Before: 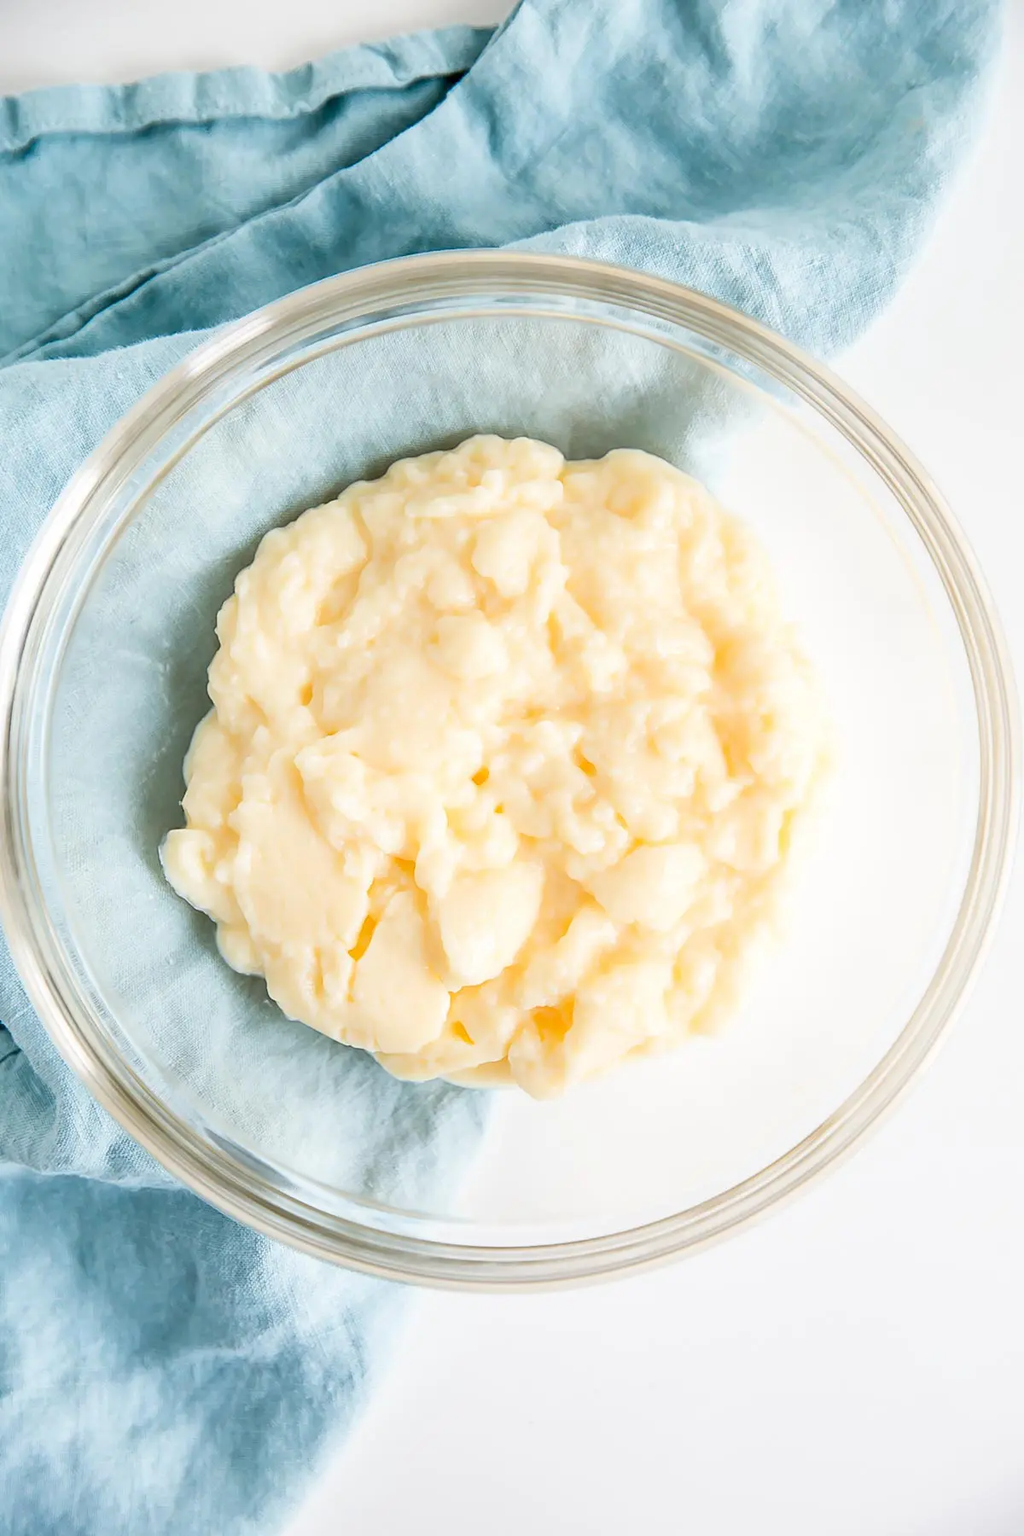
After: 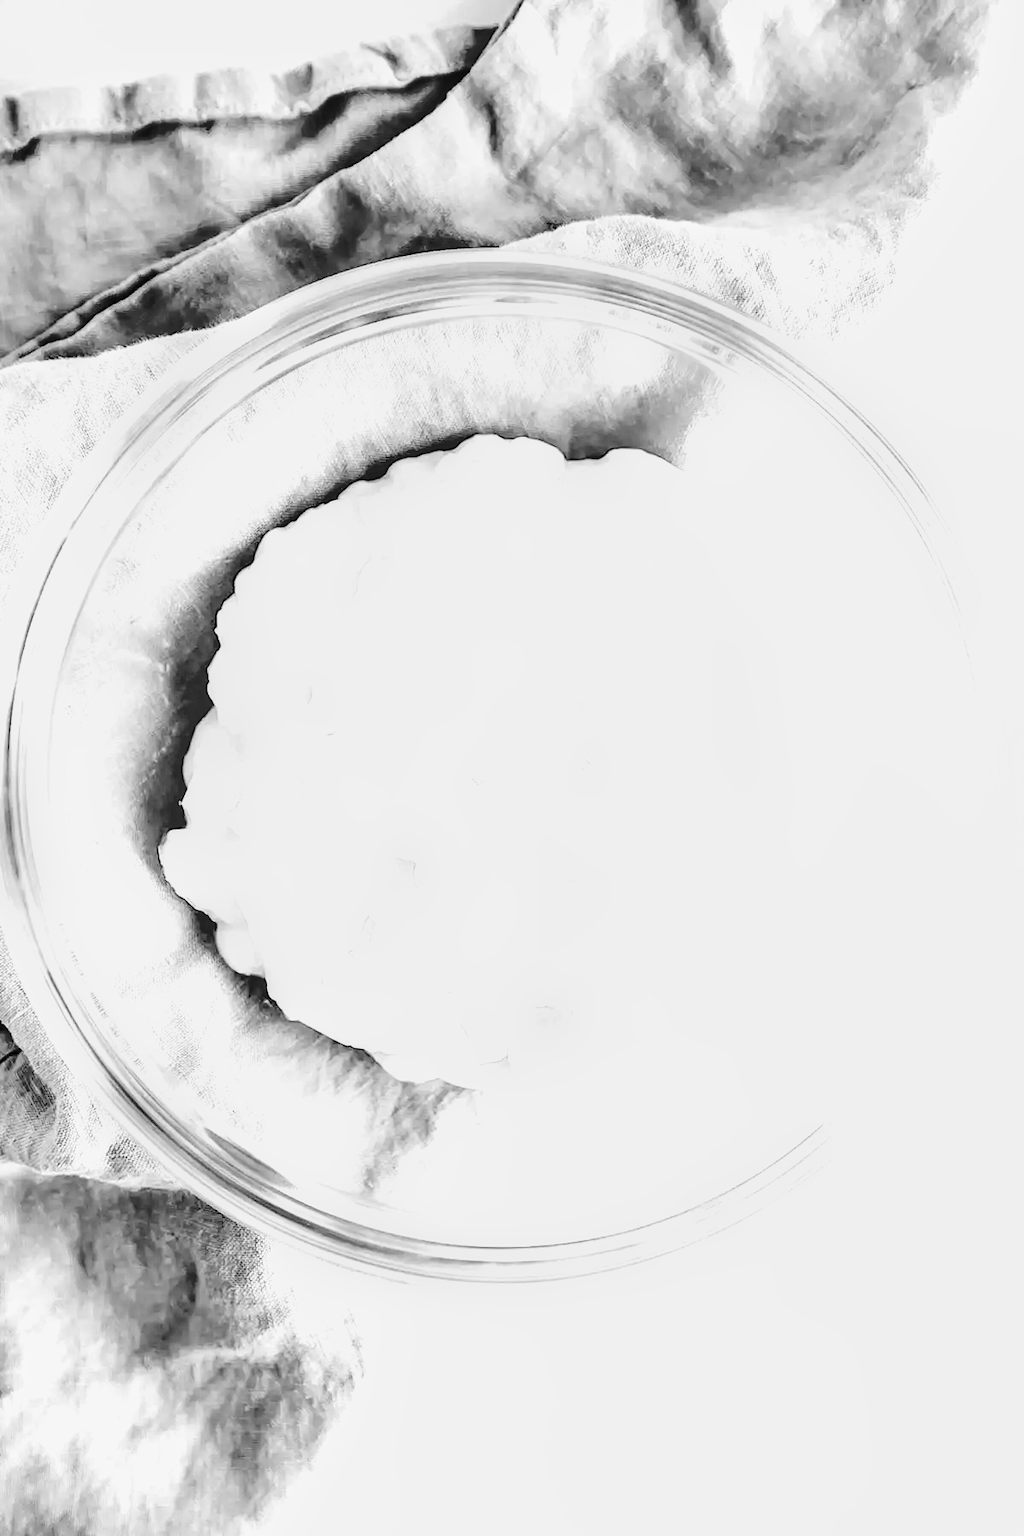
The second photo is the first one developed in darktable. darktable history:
shadows and highlights: low approximation 0.01, soften with gaussian
local contrast: on, module defaults
color balance rgb: perceptual saturation grading › global saturation 25%, perceptual brilliance grading › mid-tones 10%, perceptual brilliance grading › shadows 15%, global vibrance 20%
contrast brightness saturation: contrast 0.32, brightness -0.08, saturation 0.17
monochrome: a -71.75, b 75.82
white balance: red 1.467, blue 0.684
tone equalizer: -8 EV -0.417 EV, -7 EV -0.389 EV, -6 EV -0.333 EV, -5 EV -0.222 EV, -3 EV 0.222 EV, -2 EV 0.333 EV, -1 EV 0.389 EV, +0 EV 0.417 EV, edges refinement/feathering 500, mask exposure compensation -1.57 EV, preserve details no
